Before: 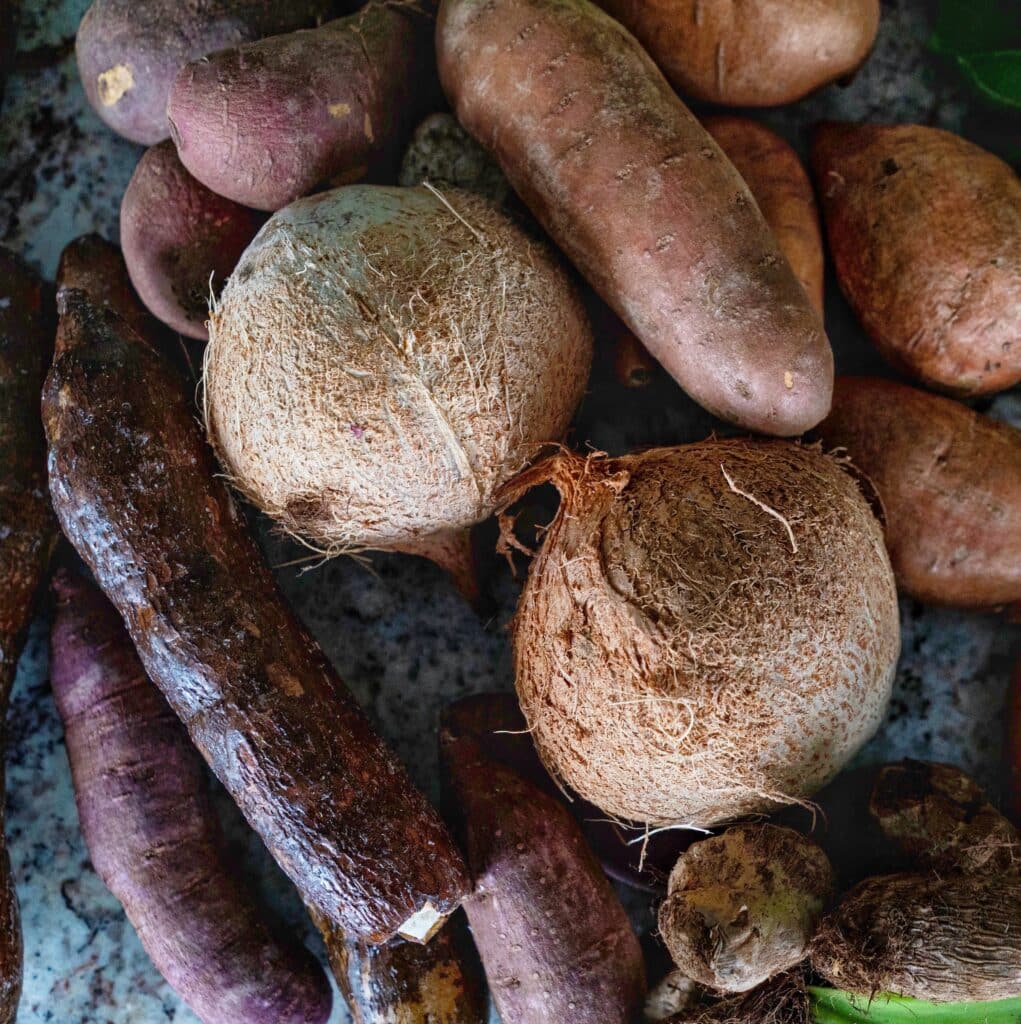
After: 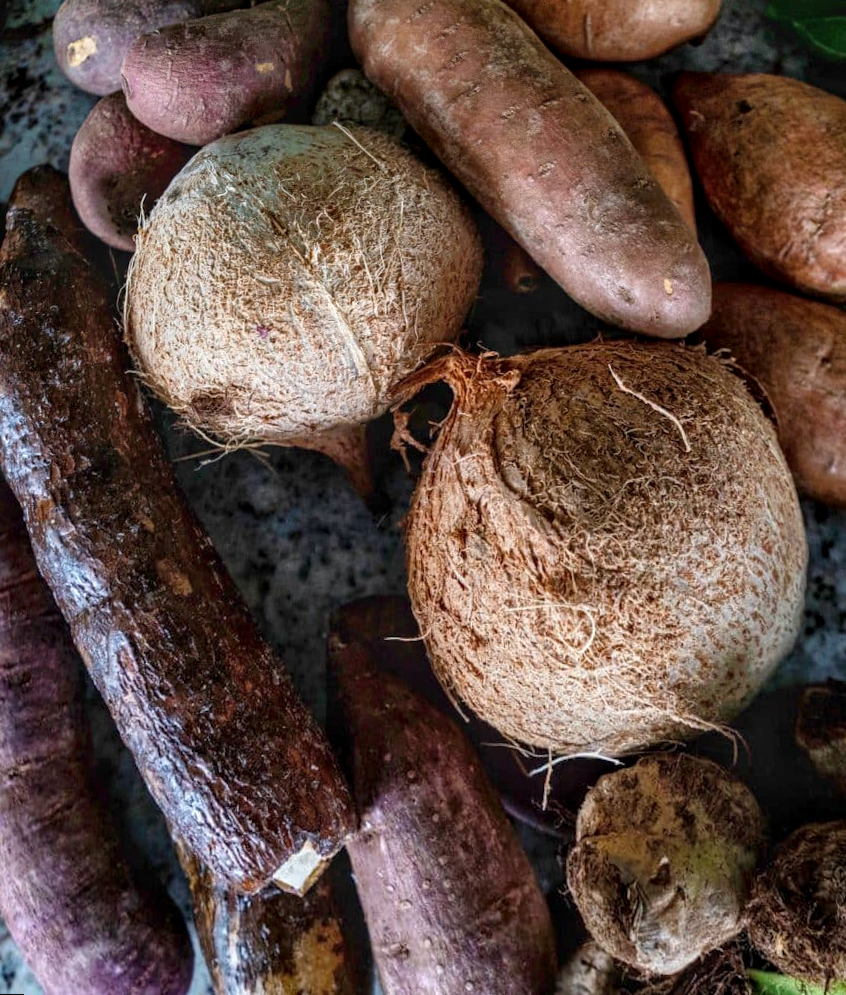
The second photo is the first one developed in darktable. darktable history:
local contrast: detail 130%
rotate and perspective: rotation 0.72°, lens shift (vertical) -0.352, lens shift (horizontal) -0.051, crop left 0.152, crop right 0.859, crop top 0.019, crop bottom 0.964
